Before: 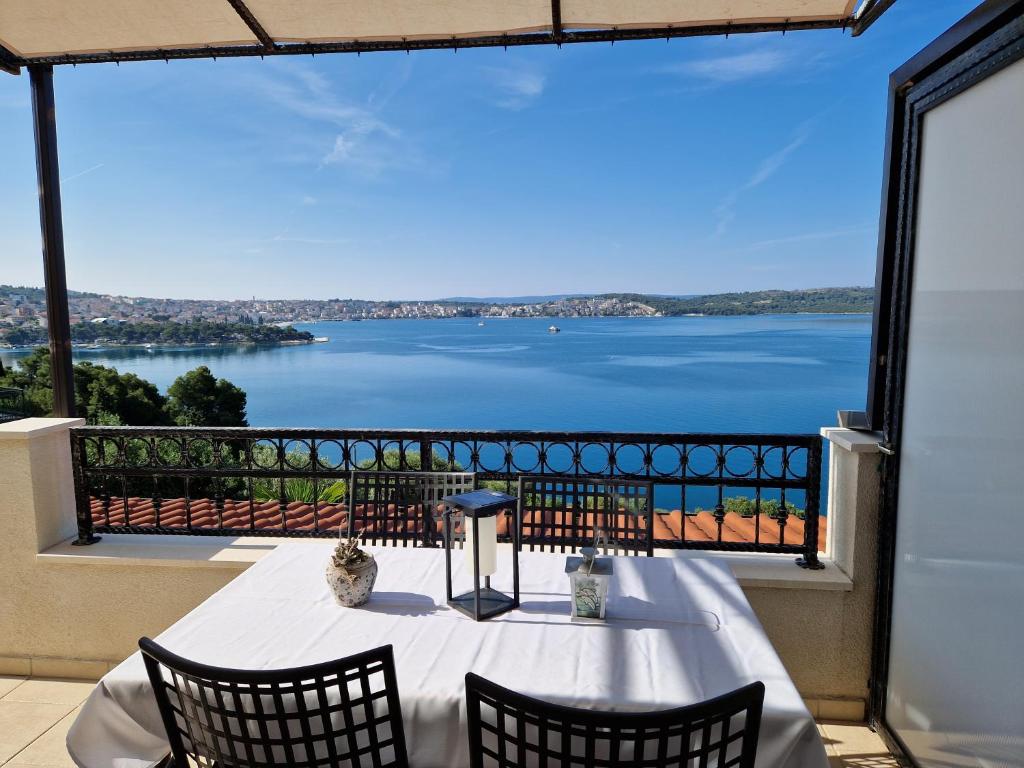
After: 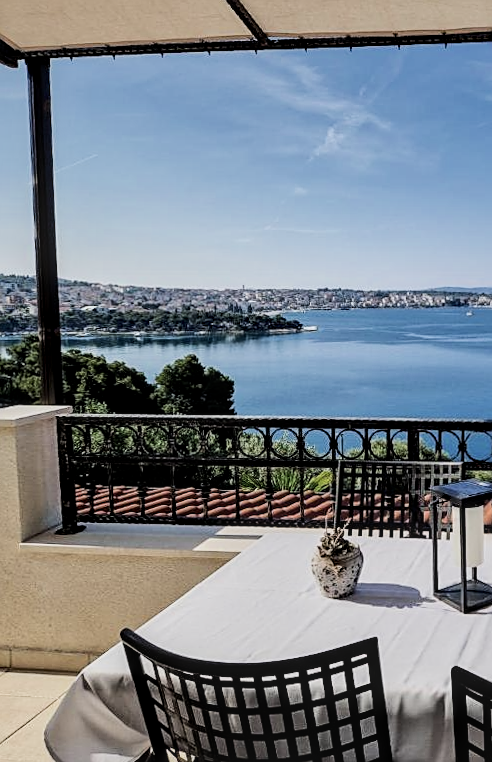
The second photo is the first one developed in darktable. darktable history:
filmic rgb: black relative exposure -7.5 EV, white relative exposure 5 EV, hardness 3.31, contrast 1.3, contrast in shadows safe
crop and rotate: left 0%, top 0%, right 50.845%
sharpen: on, module defaults
local contrast: highlights 61%, detail 143%, midtone range 0.428
rotate and perspective: rotation 0.226°, lens shift (vertical) -0.042, crop left 0.023, crop right 0.982, crop top 0.006, crop bottom 0.994
contrast brightness saturation: contrast 0.11, saturation -0.17
shadows and highlights: shadows 10, white point adjustment 1, highlights -40
